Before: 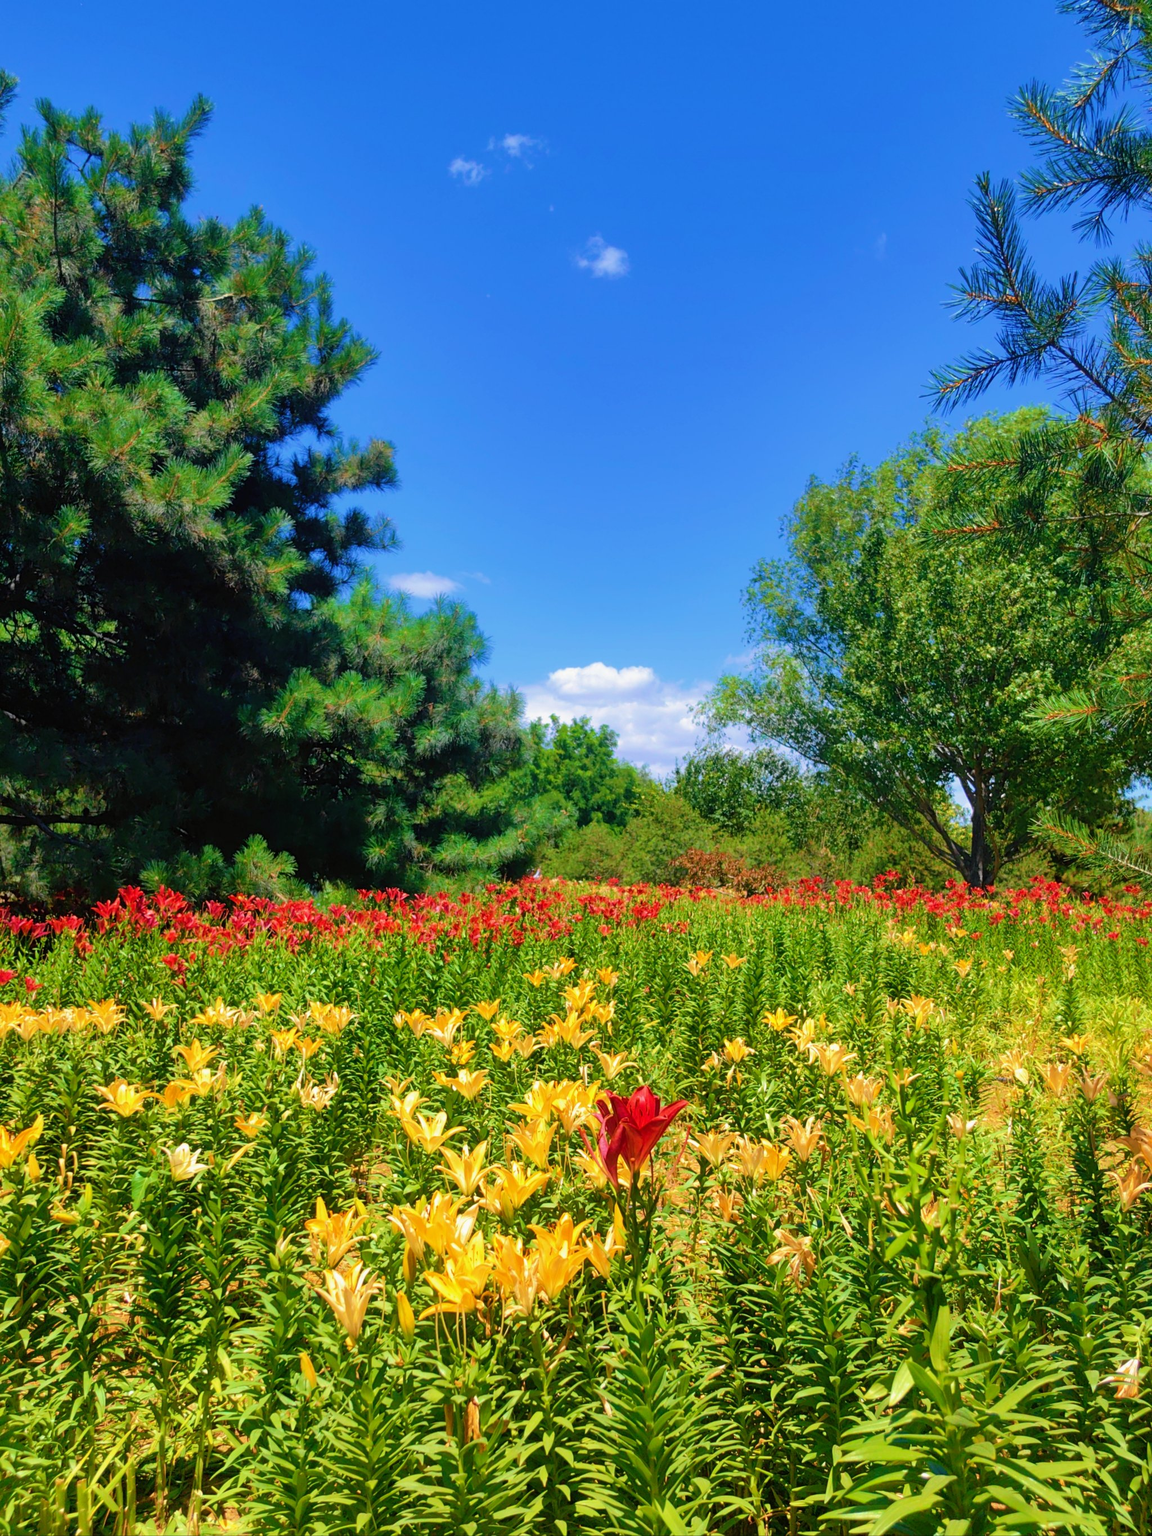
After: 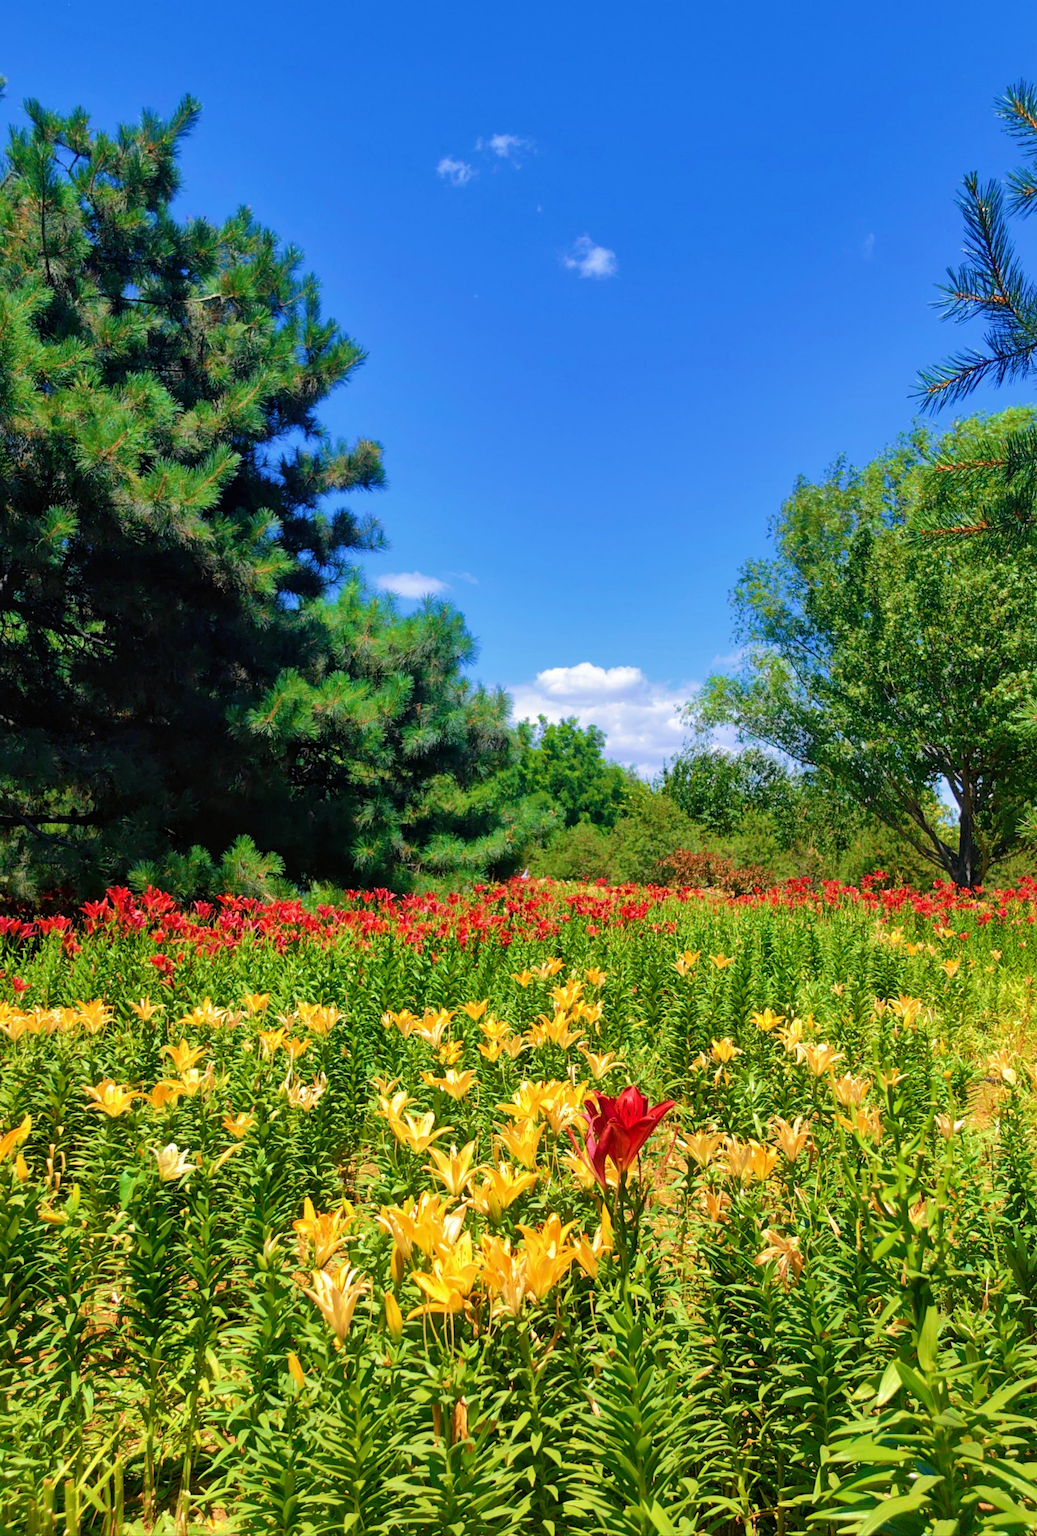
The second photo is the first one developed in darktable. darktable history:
local contrast: mode bilateral grid, contrast 20, coarseness 50, detail 120%, midtone range 0.2
crop and rotate: left 1.088%, right 8.807%
